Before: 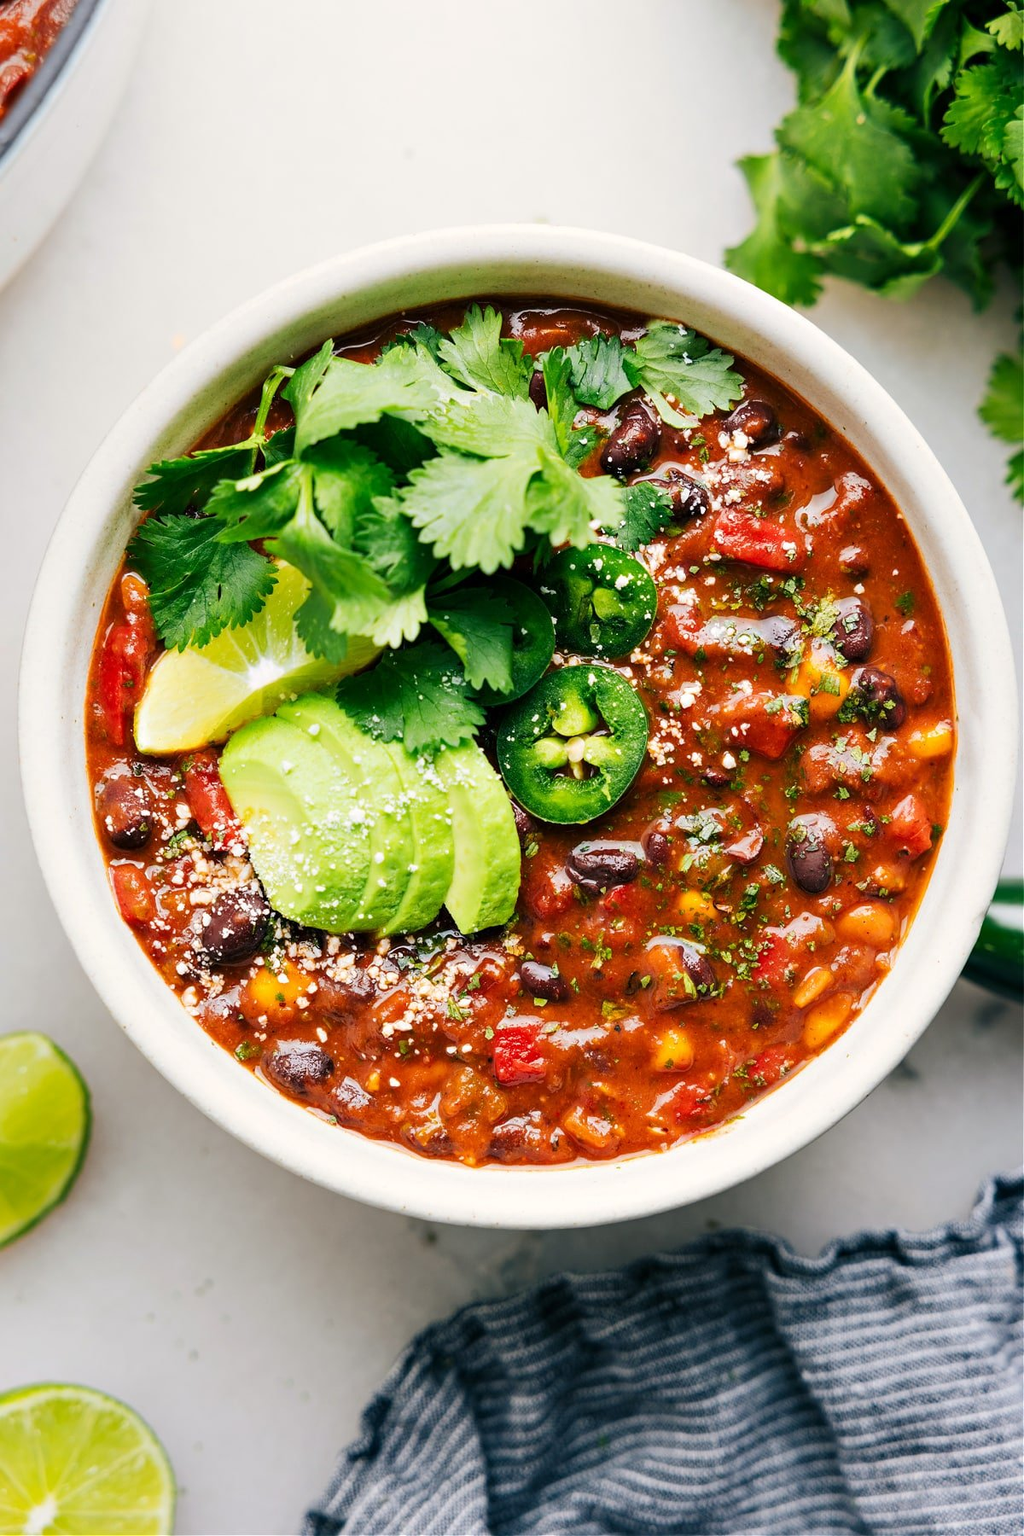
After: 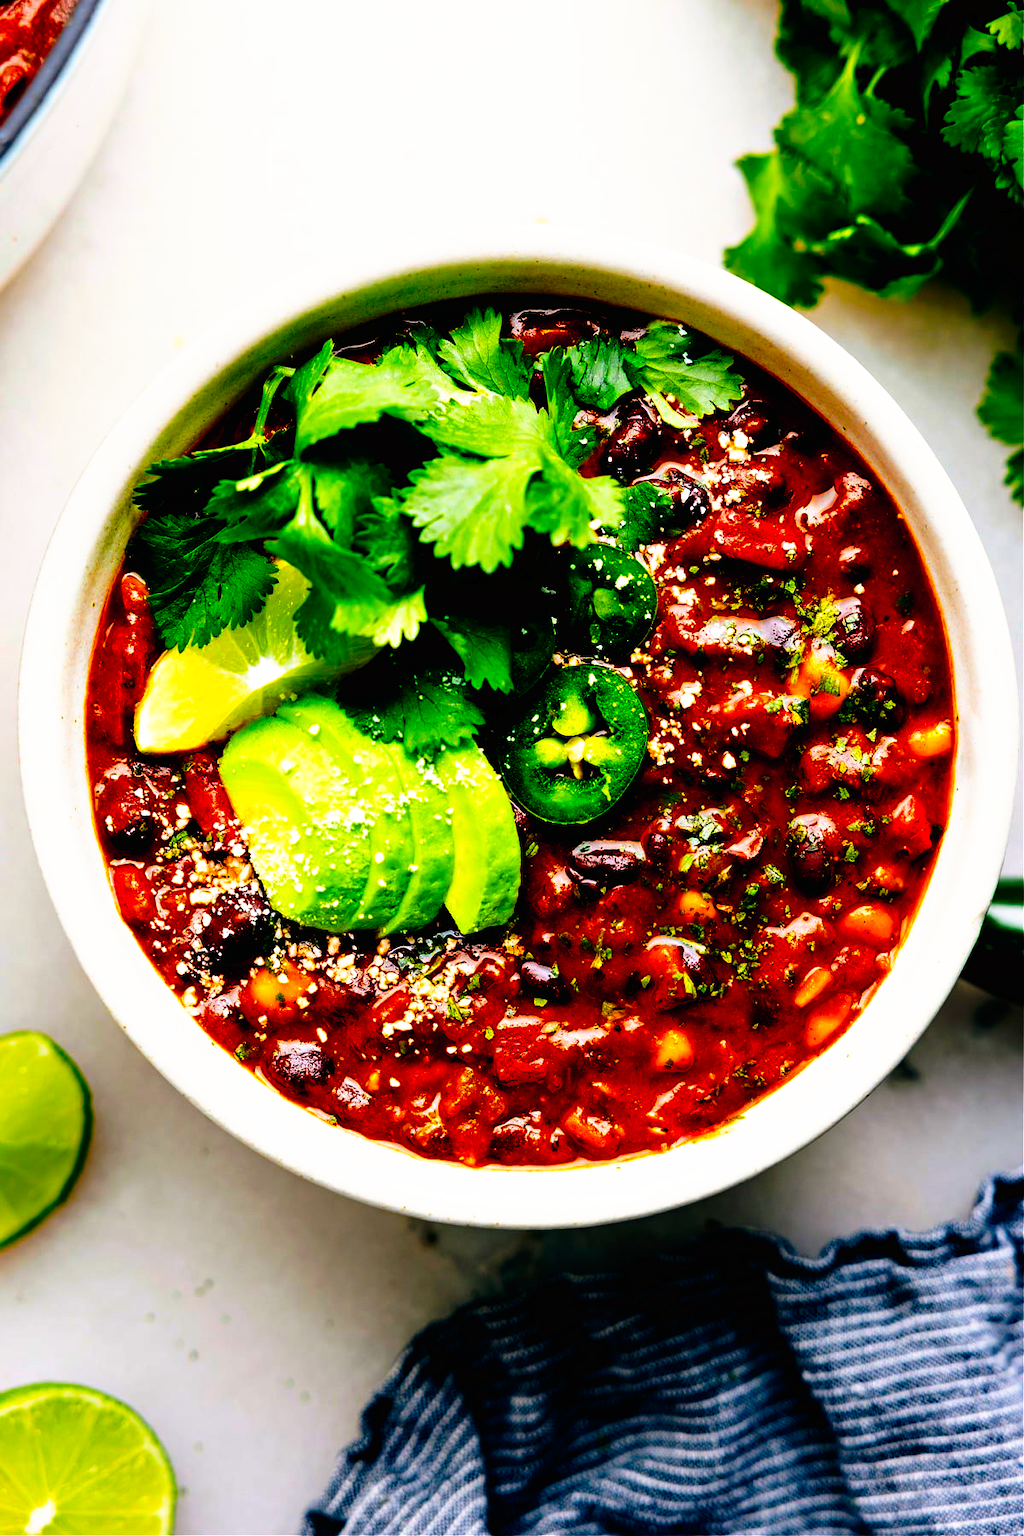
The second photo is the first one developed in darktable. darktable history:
tone curve: curves: ch0 [(0, 0) (0.003, 0.008) (0.011, 0.008) (0.025, 0.008) (0.044, 0.008) (0.069, 0.006) (0.1, 0.006) (0.136, 0.006) (0.177, 0.008) (0.224, 0.012) (0.277, 0.026) (0.335, 0.083) (0.399, 0.165) (0.468, 0.292) (0.543, 0.416) (0.623, 0.535) (0.709, 0.692) (0.801, 0.853) (0.898, 0.981) (1, 1)], preserve colors none
color balance rgb: power › hue 315.06°, linear chroma grading › global chroma 15.346%, perceptual saturation grading › global saturation 39.809%
